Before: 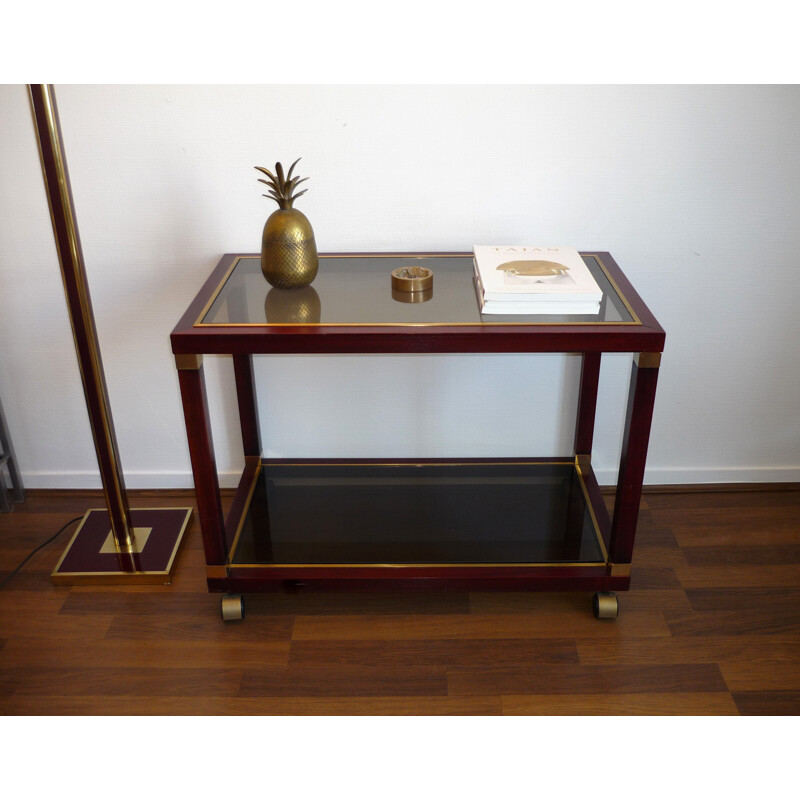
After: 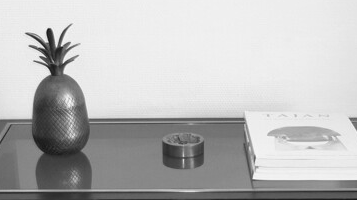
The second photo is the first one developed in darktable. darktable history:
monochrome: a 32, b 64, size 2.3
crop: left 28.64%, top 16.832%, right 26.637%, bottom 58.055%
